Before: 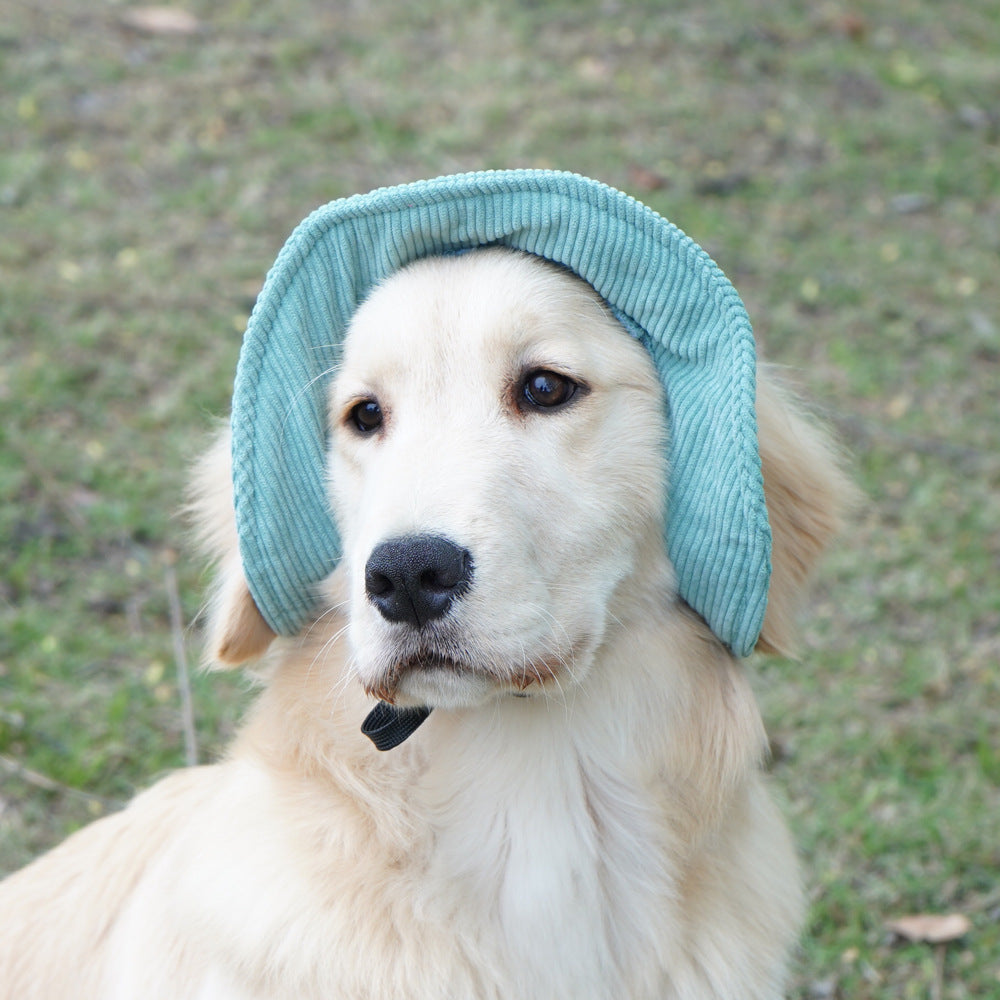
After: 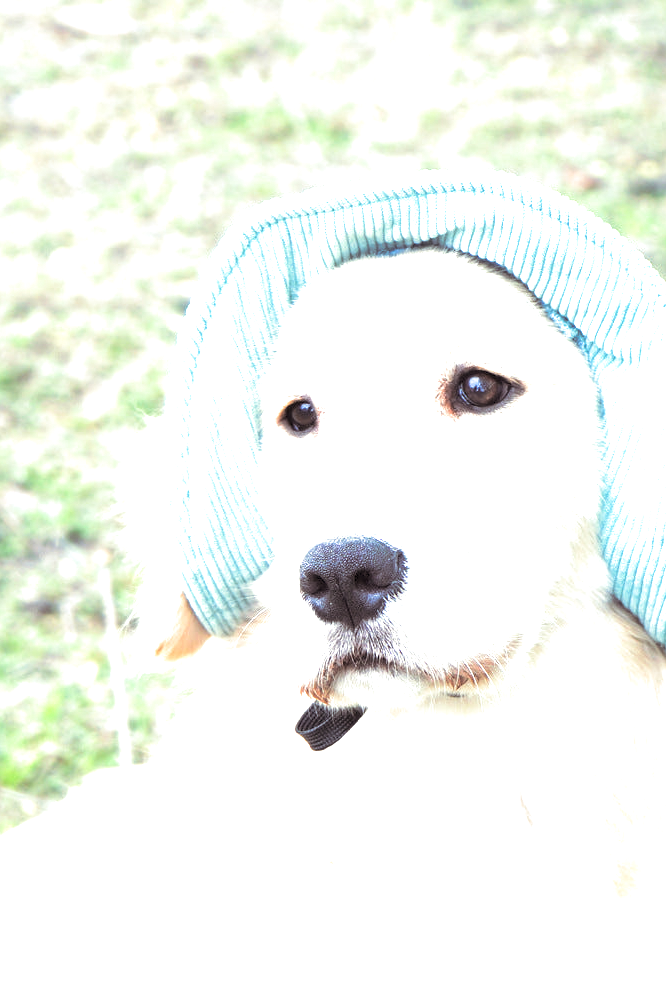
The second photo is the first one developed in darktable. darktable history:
exposure: black level correction 0.001, exposure 1.735 EV, compensate highlight preservation false
crop and rotate: left 6.617%, right 26.717%
split-toning: shadows › saturation 0.2
